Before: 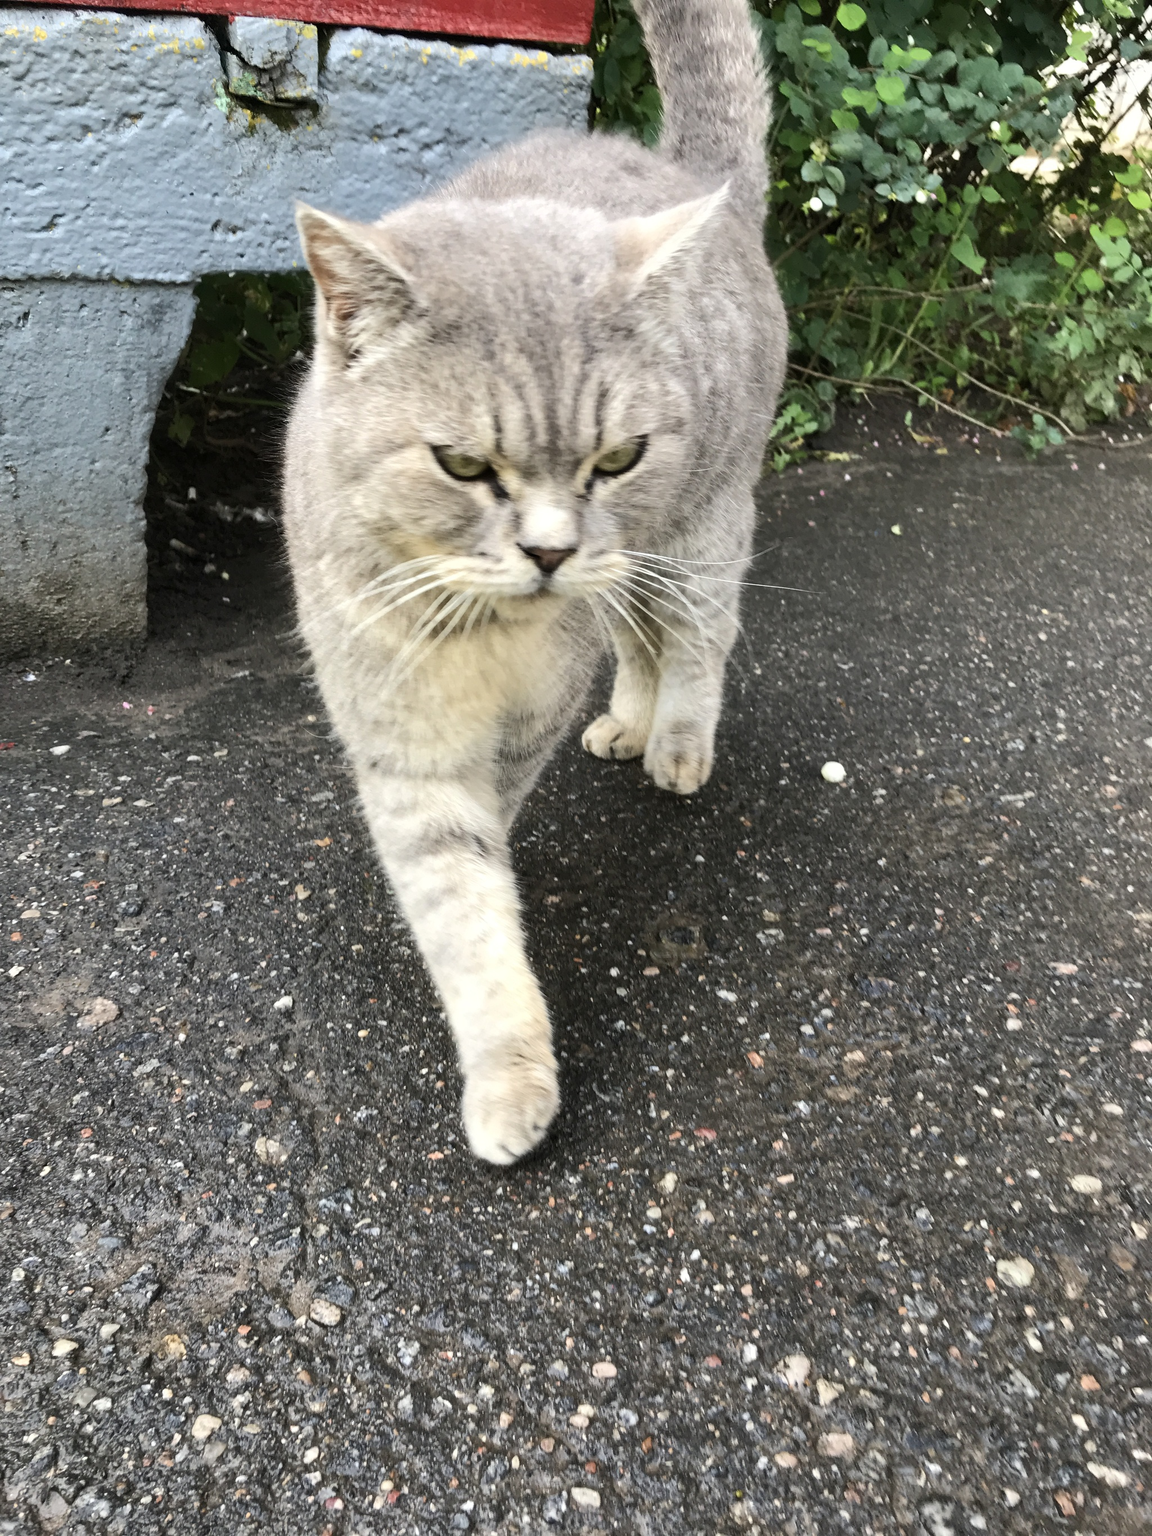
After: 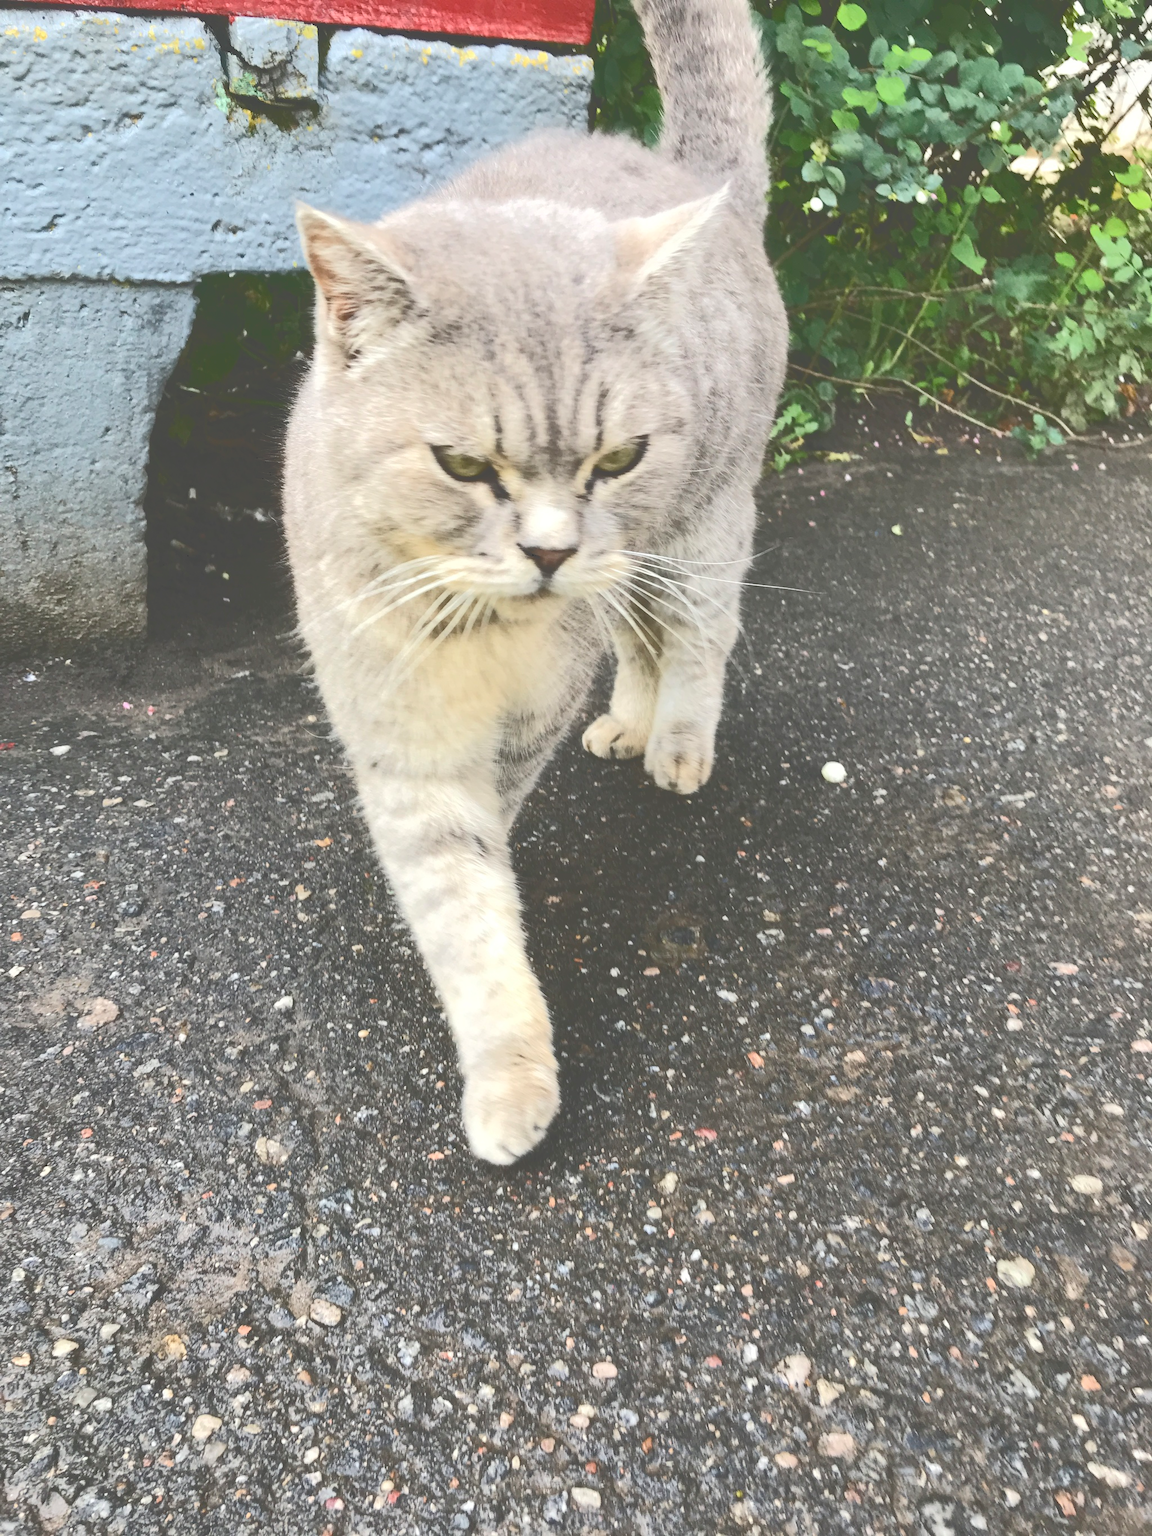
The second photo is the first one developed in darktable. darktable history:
tone curve: curves: ch0 [(0, 0) (0.003, 0.301) (0.011, 0.302) (0.025, 0.307) (0.044, 0.313) (0.069, 0.316) (0.1, 0.322) (0.136, 0.325) (0.177, 0.341) (0.224, 0.358) (0.277, 0.386) (0.335, 0.429) (0.399, 0.486) (0.468, 0.556) (0.543, 0.644) (0.623, 0.728) (0.709, 0.796) (0.801, 0.854) (0.898, 0.908) (1, 1)], color space Lab, independent channels, preserve colors none
